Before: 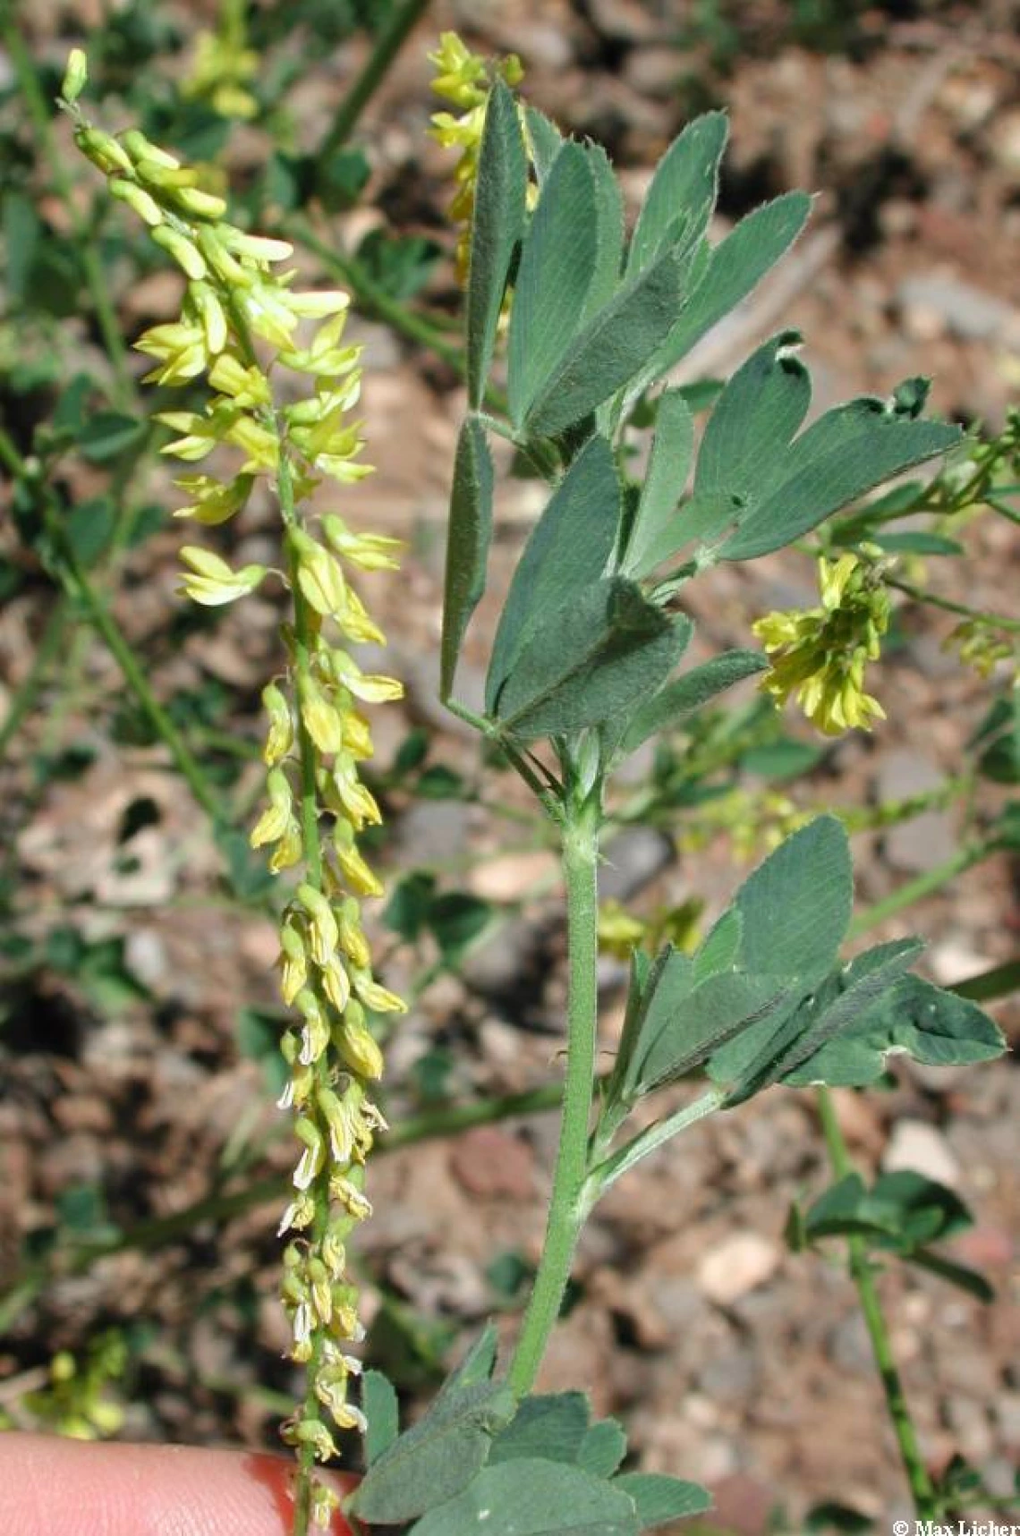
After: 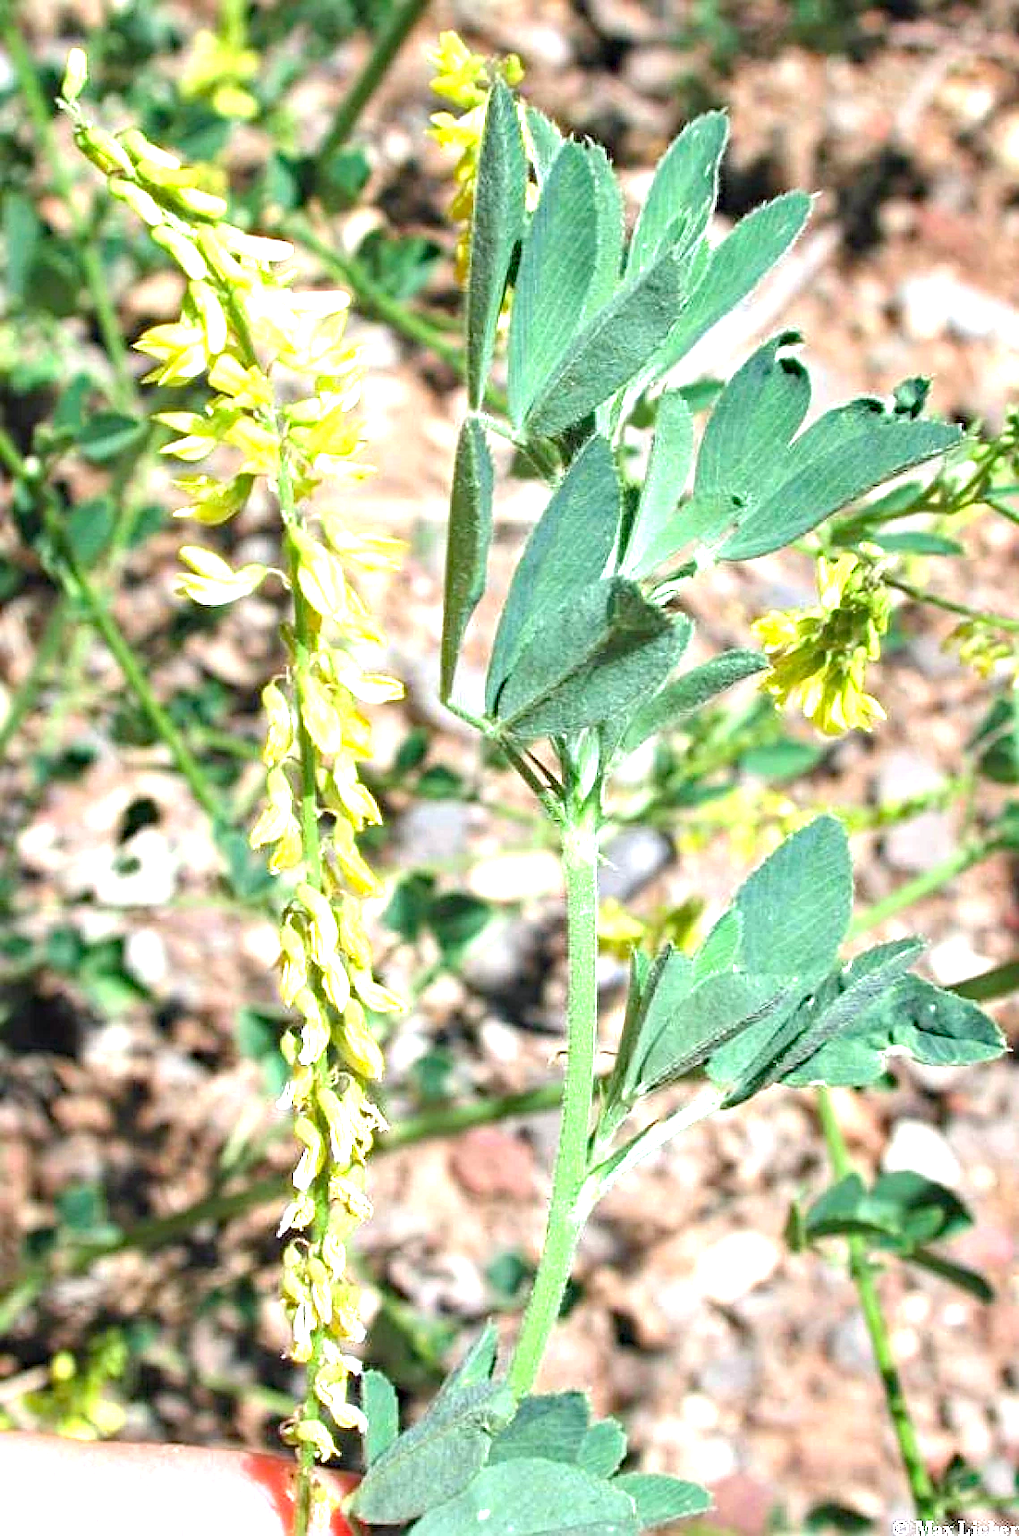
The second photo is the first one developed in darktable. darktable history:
haze removal: compatibility mode true, adaptive false
white balance: red 0.967, blue 1.049
exposure: black level correction 0, exposure 1.625 EV, compensate exposure bias true, compensate highlight preservation false
rgb levels: preserve colors max RGB
sharpen: on, module defaults
